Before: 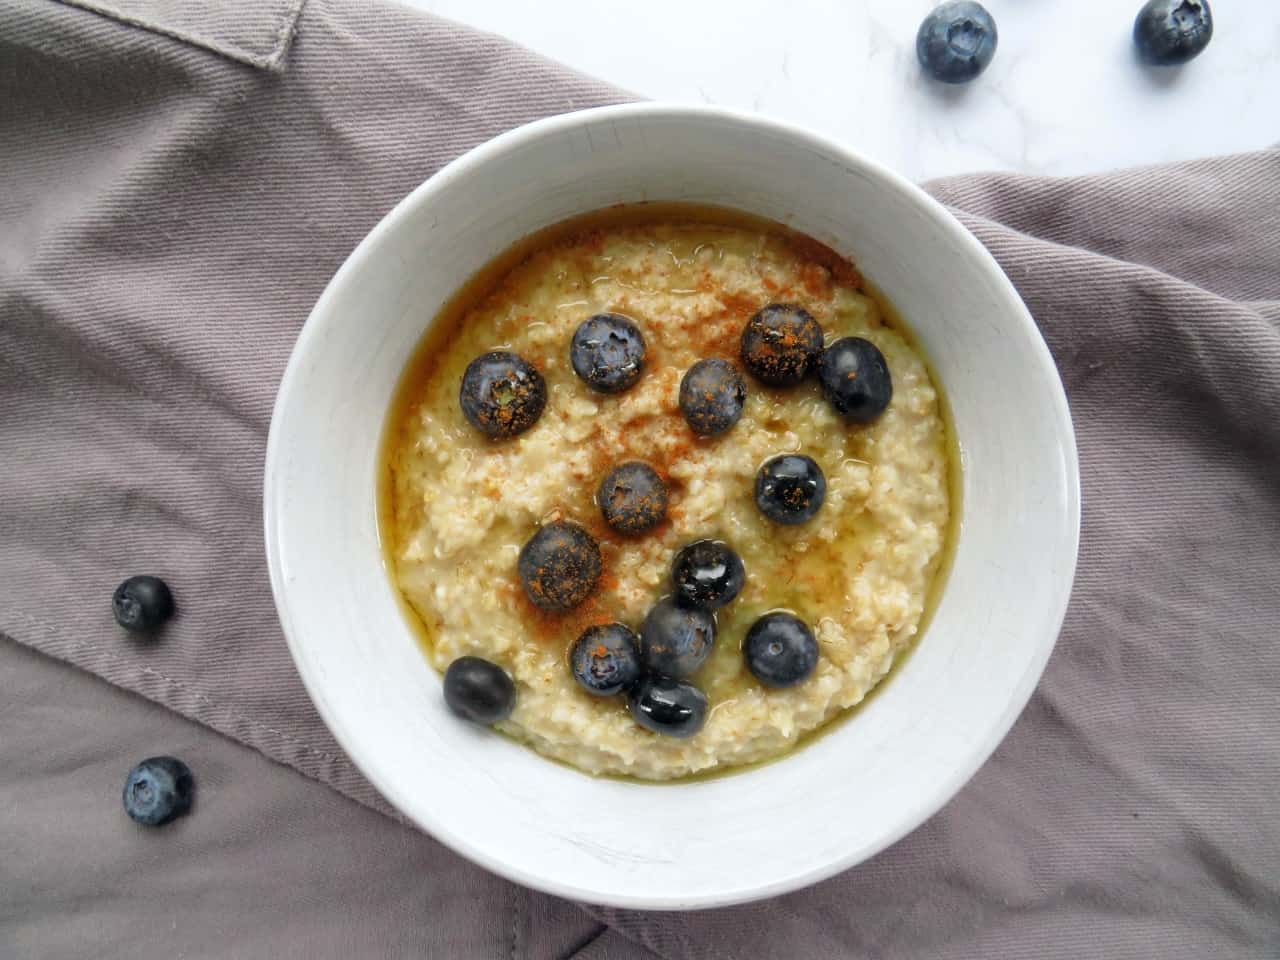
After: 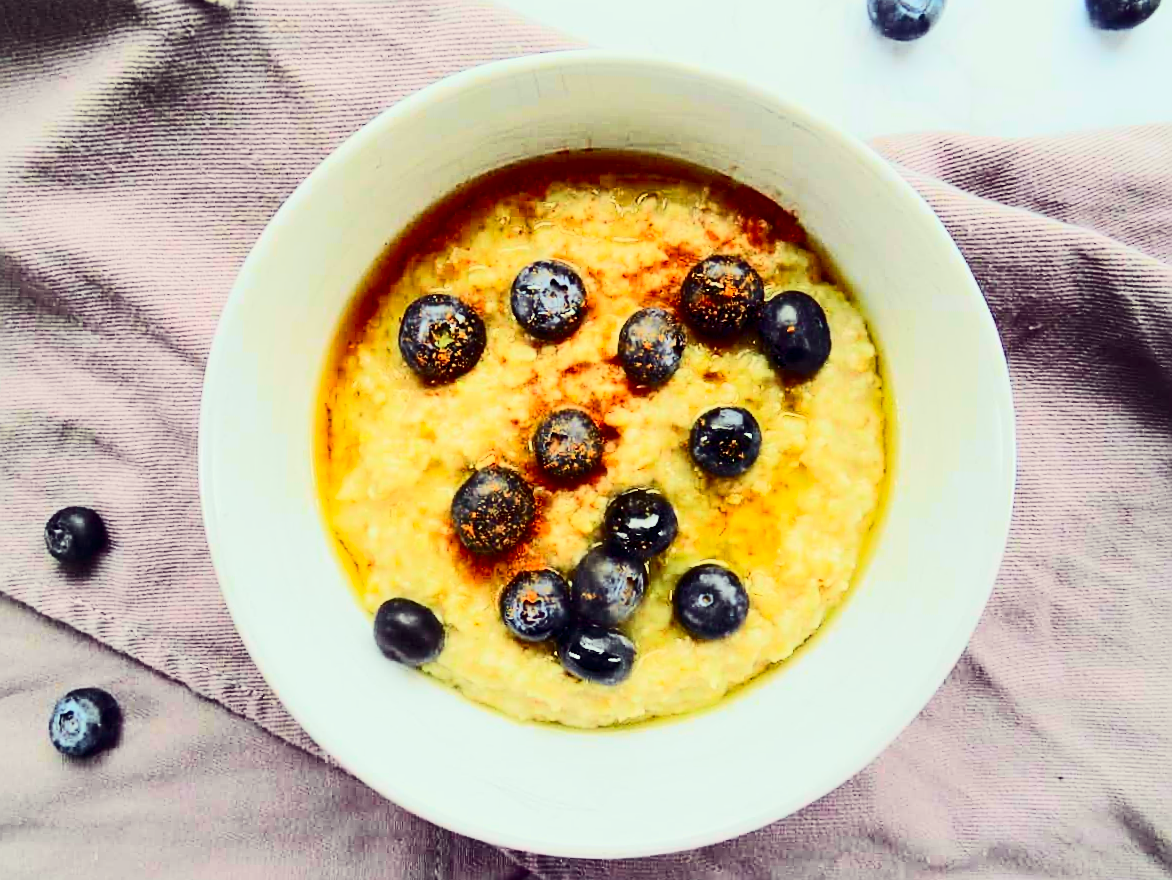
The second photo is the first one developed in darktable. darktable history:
crop and rotate: angle -1.85°, left 3.119%, top 3.717%, right 1.365%, bottom 0.63%
contrast brightness saturation: contrast 0.401, brightness 0.044, saturation 0.255
exposure: exposure 0.75 EV, compensate exposure bias true, compensate highlight preservation false
tone curve: curves: ch0 [(0, 0) (0.091, 0.066) (0.184, 0.16) (0.491, 0.519) (0.748, 0.765) (1, 0.919)]; ch1 [(0, 0) (0.179, 0.173) (0.322, 0.32) (0.424, 0.424) (0.502, 0.5) (0.56, 0.575) (0.631, 0.675) (0.777, 0.806) (1, 1)]; ch2 [(0, 0) (0.434, 0.447) (0.497, 0.498) (0.539, 0.566) (0.676, 0.691) (1, 1)], color space Lab, independent channels, preserve colors none
color correction: highlights a* -4.24, highlights b* 6.7
sharpen: on, module defaults
color balance rgb: shadows lift › luminance -21.414%, shadows lift › chroma 8.931%, shadows lift › hue 284.44°, perceptual saturation grading › global saturation 0.311%, global vibrance 20%
